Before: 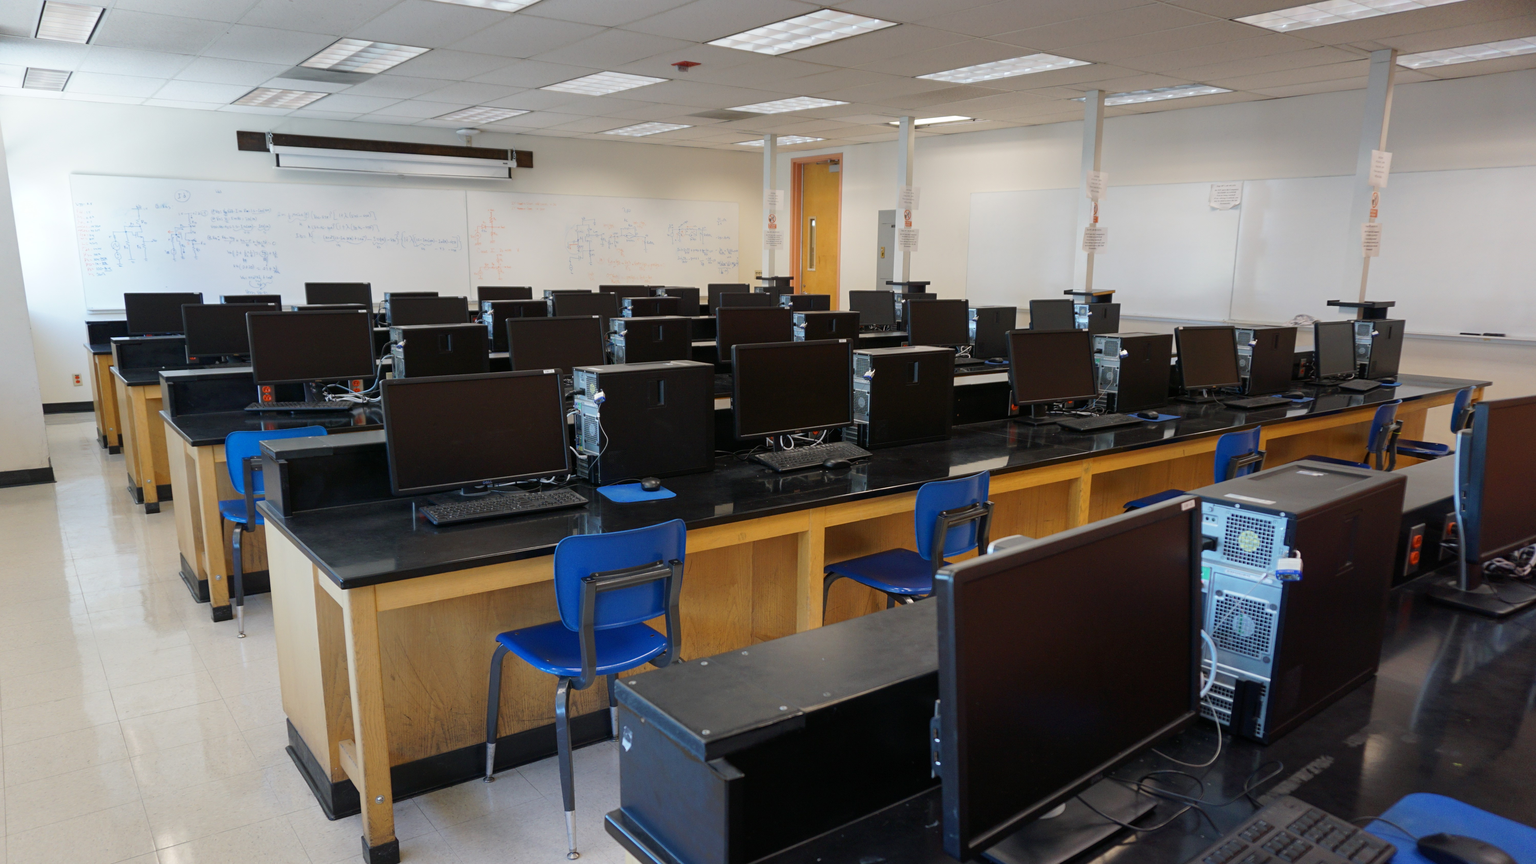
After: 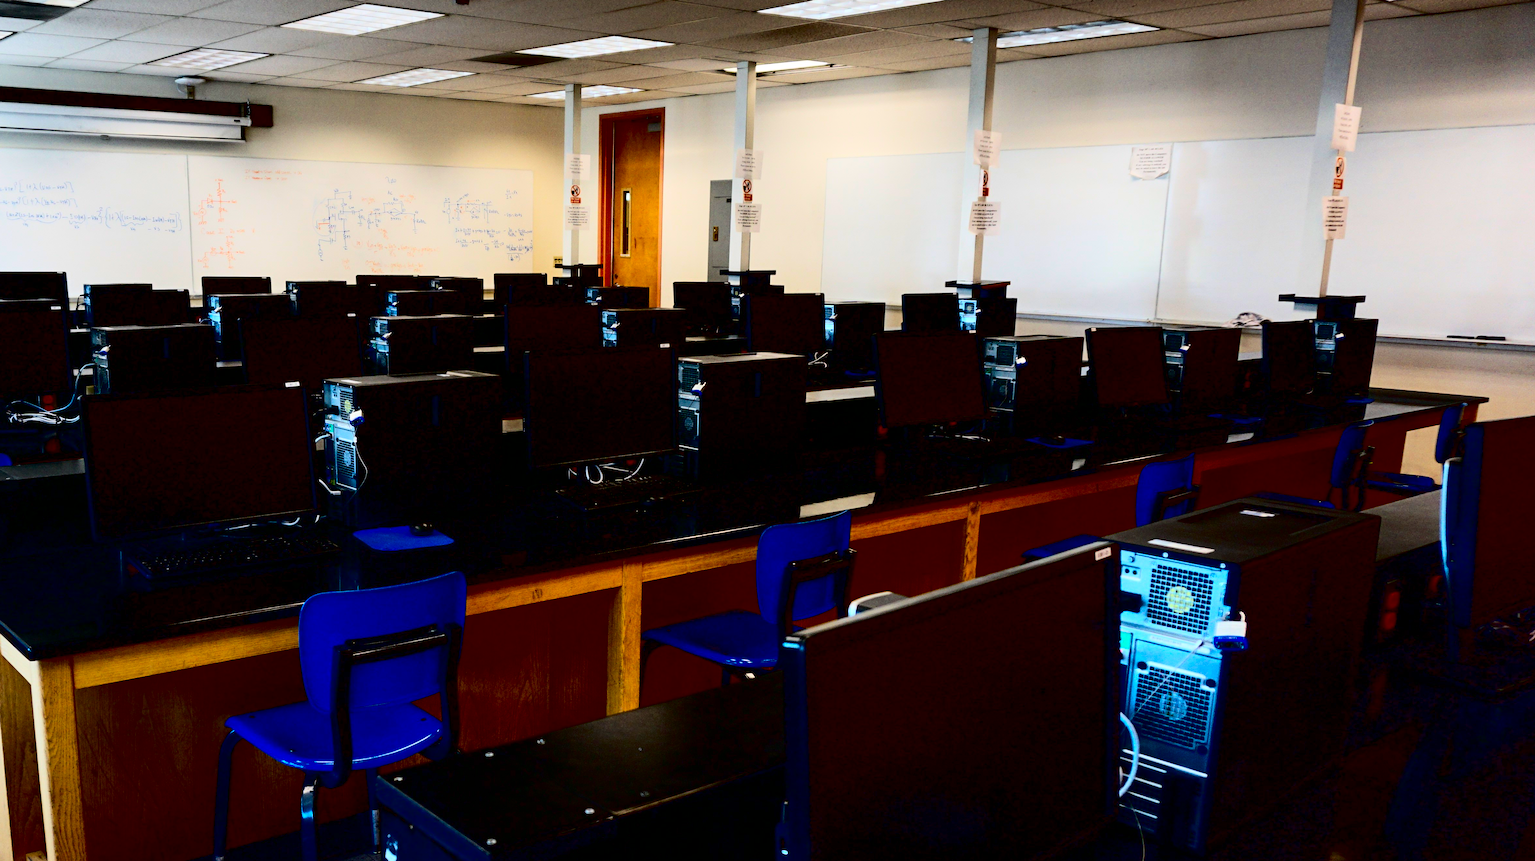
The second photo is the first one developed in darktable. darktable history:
crop and rotate: left 20.74%, top 7.912%, right 0.375%, bottom 13.378%
contrast brightness saturation: contrast 0.77, brightness -1, saturation 1
